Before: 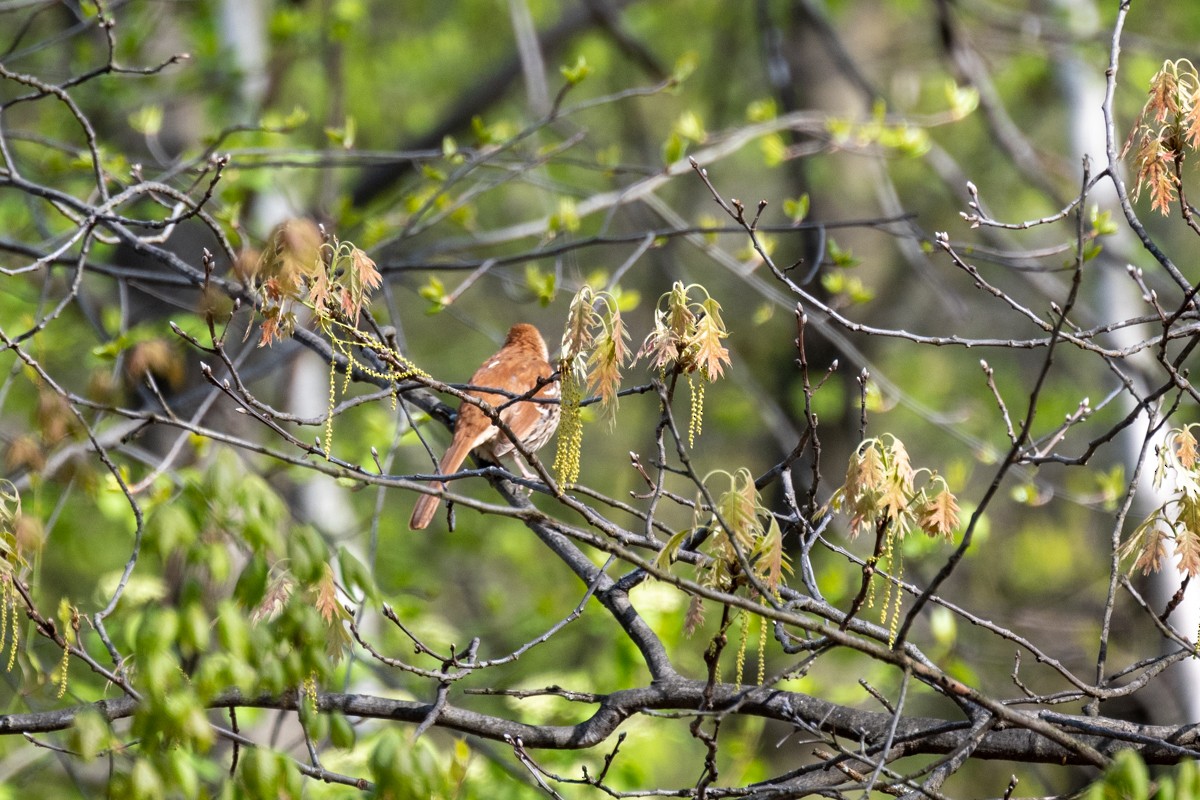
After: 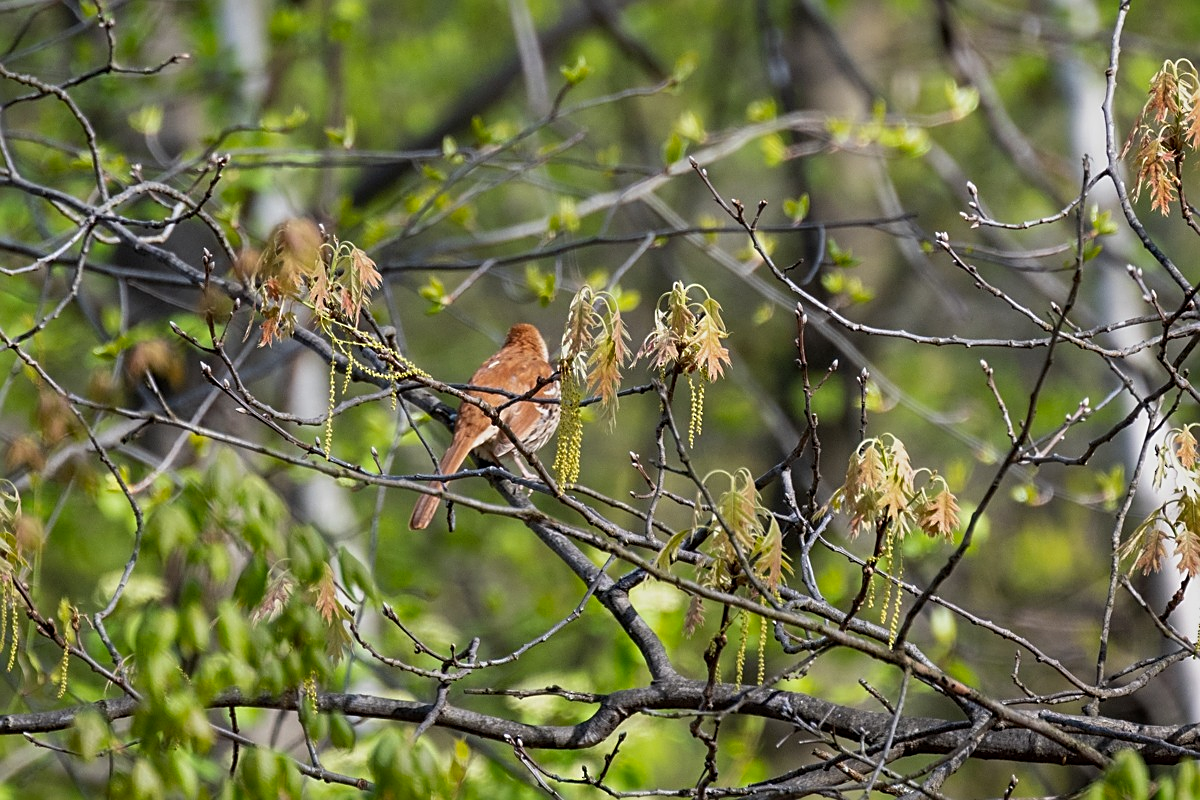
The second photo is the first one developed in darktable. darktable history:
sharpen: on, module defaults
shadows and highlights: shadows 80.73, white point adjustment -9.07, highlights -61.46, soften with gaussian
